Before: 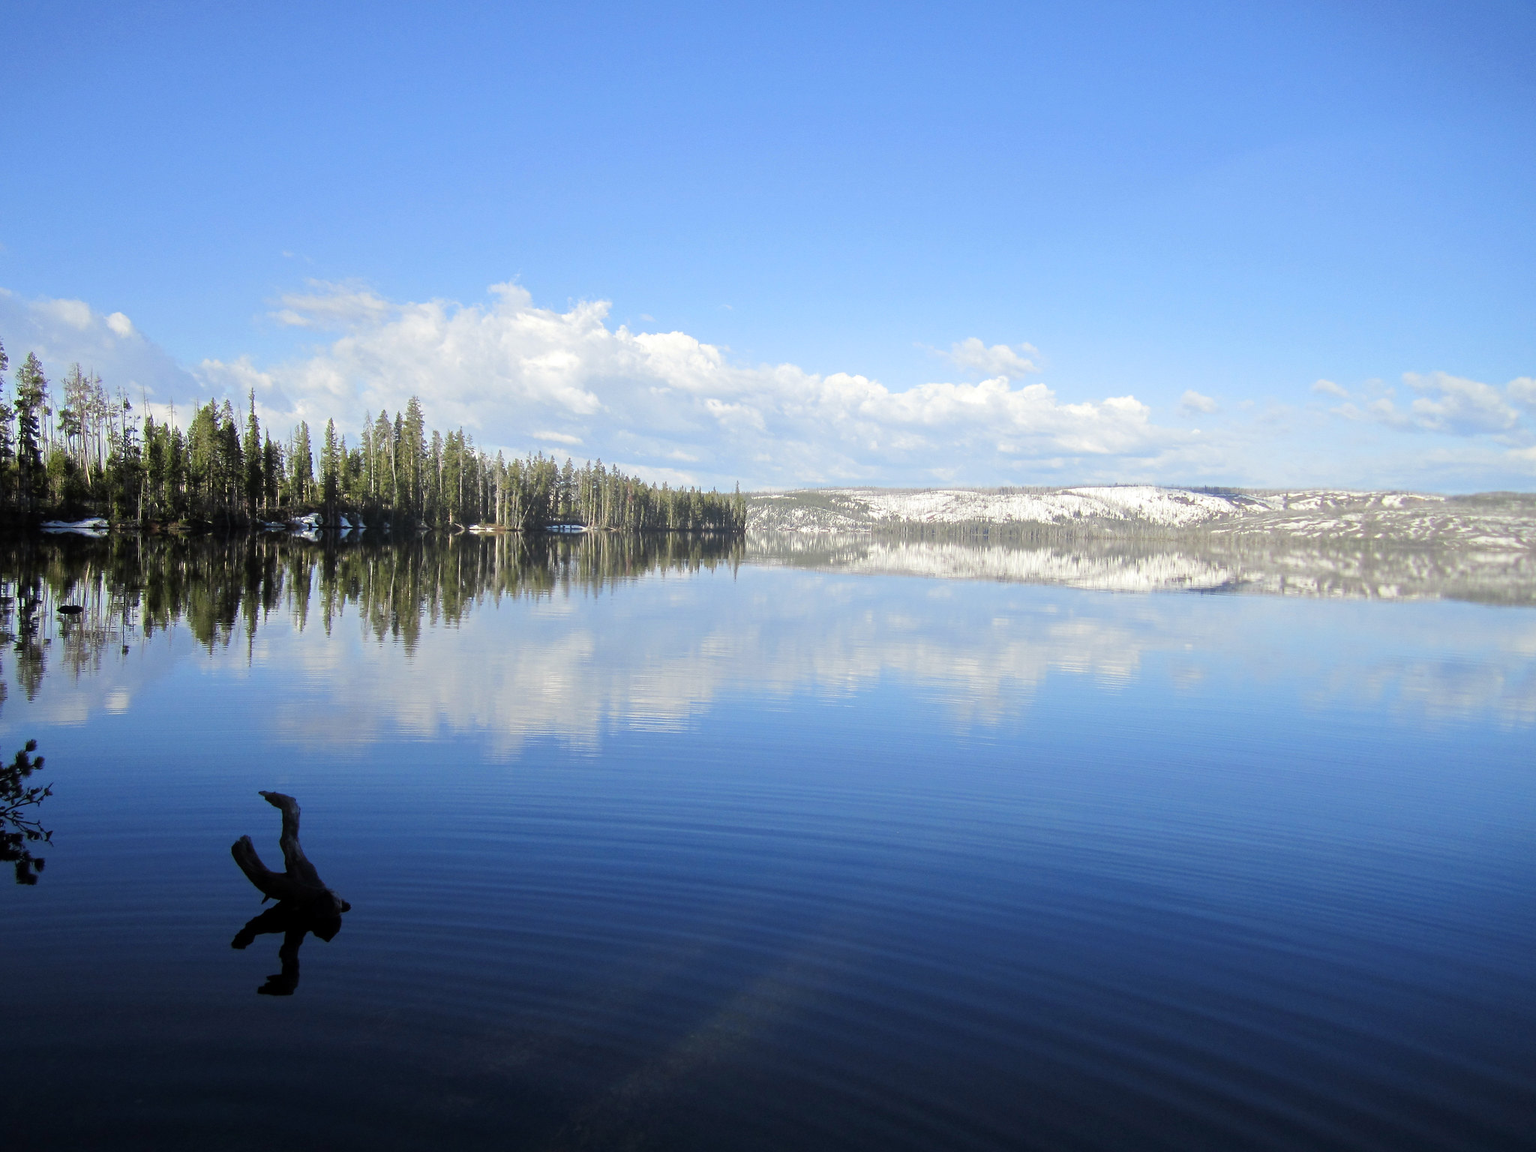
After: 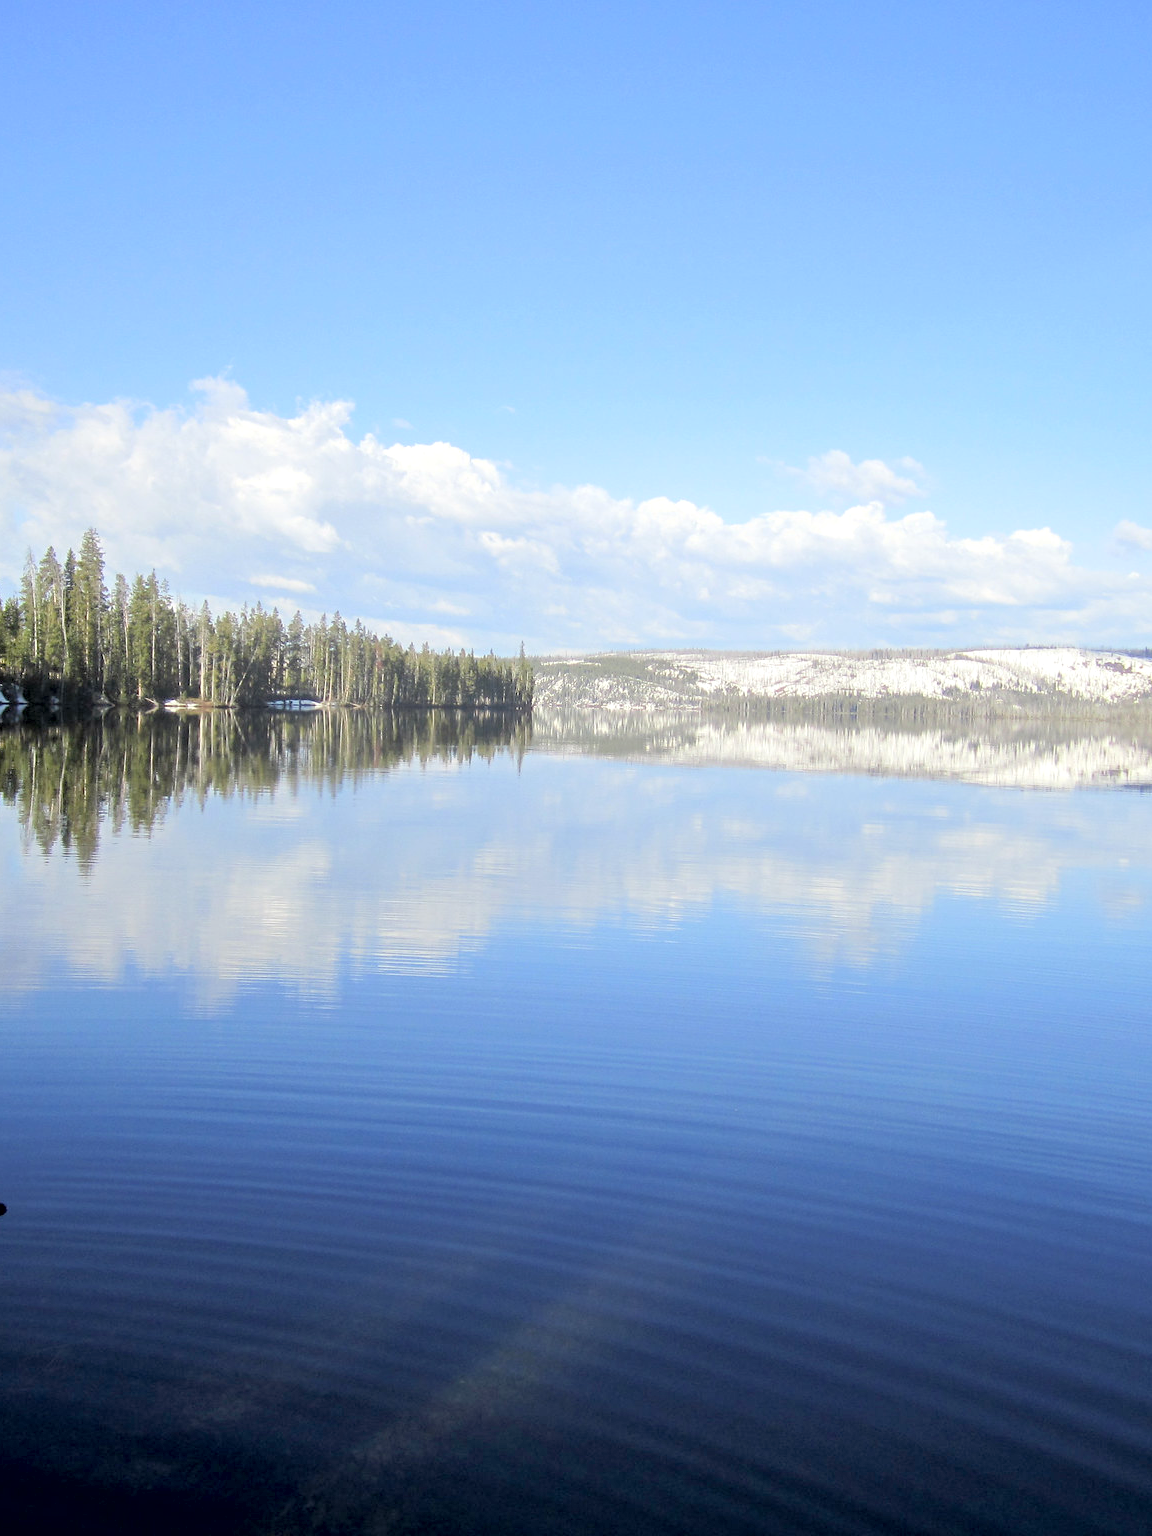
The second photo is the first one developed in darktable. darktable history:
exposure: black level correction 0.007, exposure 0.093 EV, compensate highlight preservation false
crop and rotate: left 22.516%, right 21.234%
contrast brightness saturation: brightness 0.15
